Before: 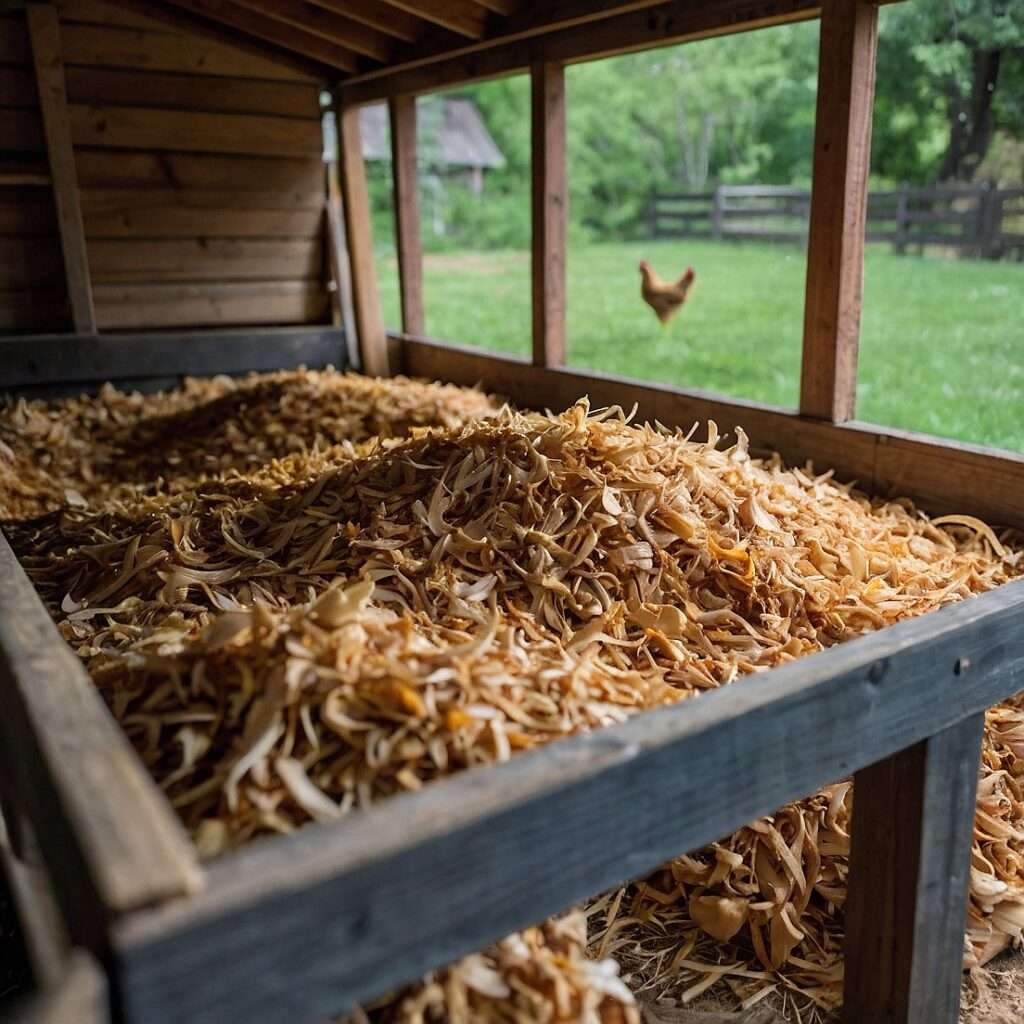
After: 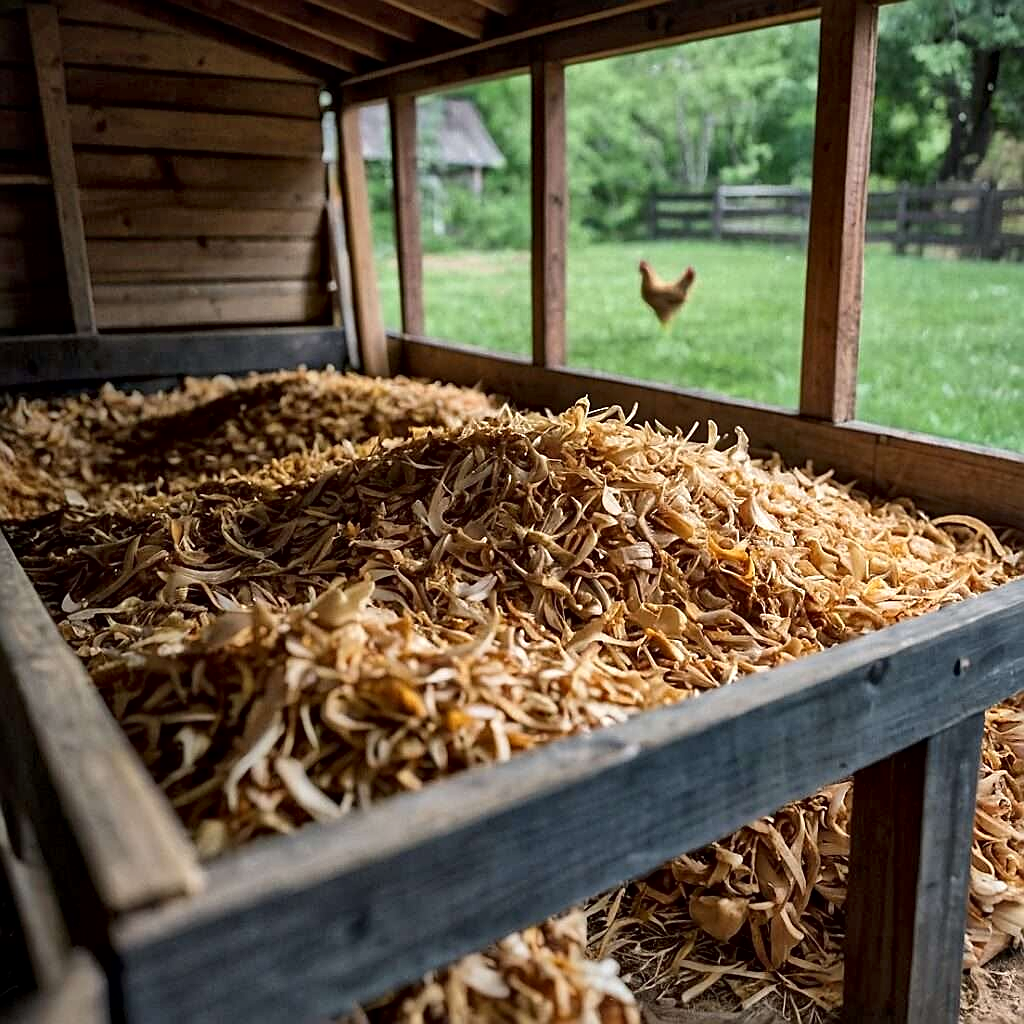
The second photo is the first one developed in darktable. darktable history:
local contrast: mode bilateral grid, contrast 20, coarseness 49, detail 172%, midtone range 0.2
color correction: highlights b* 0.058
sharpen: on, module defaults
